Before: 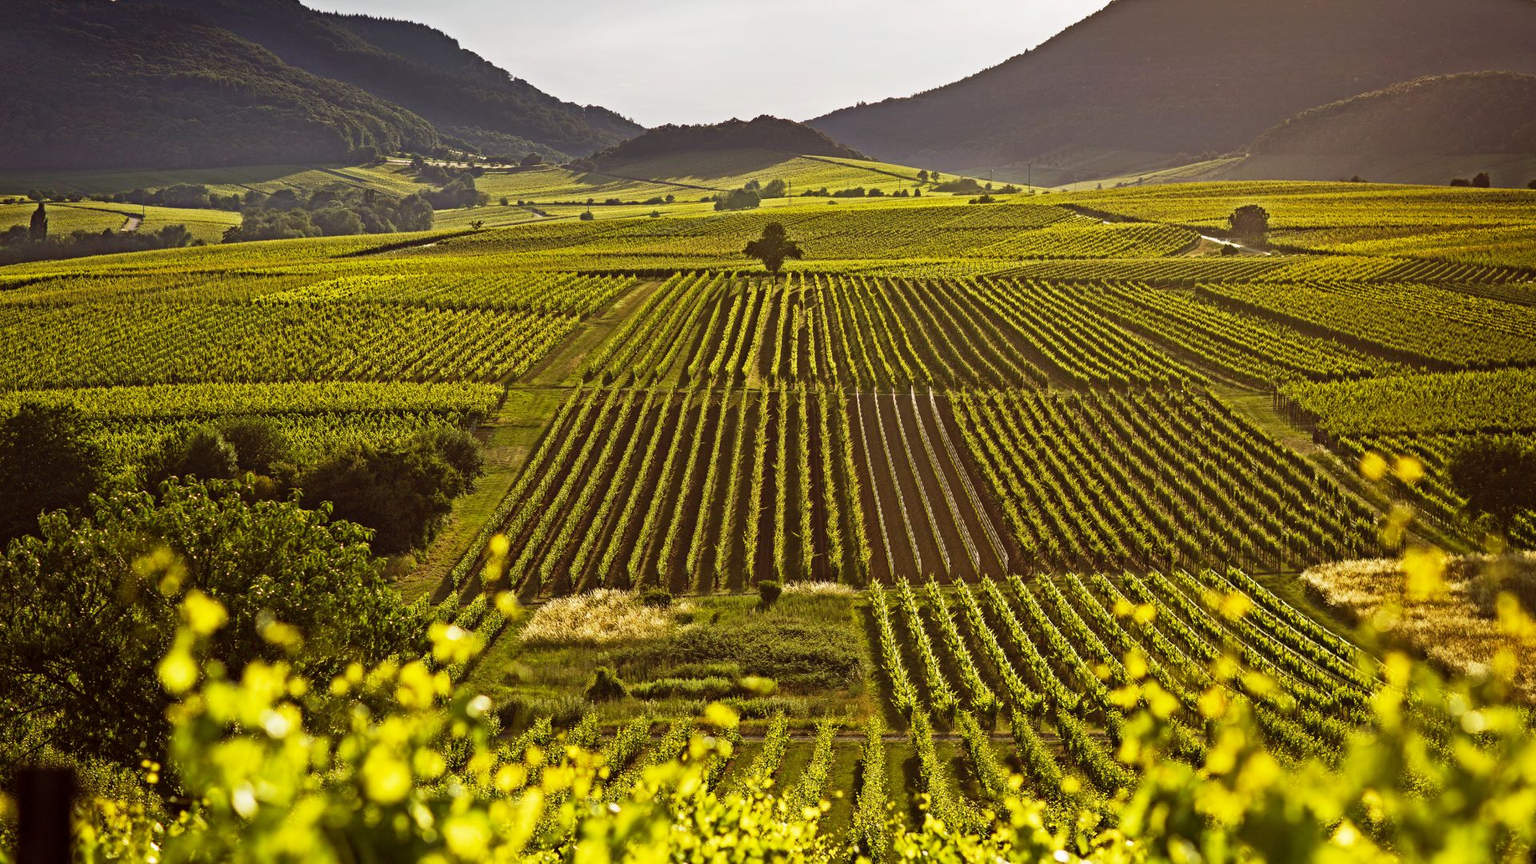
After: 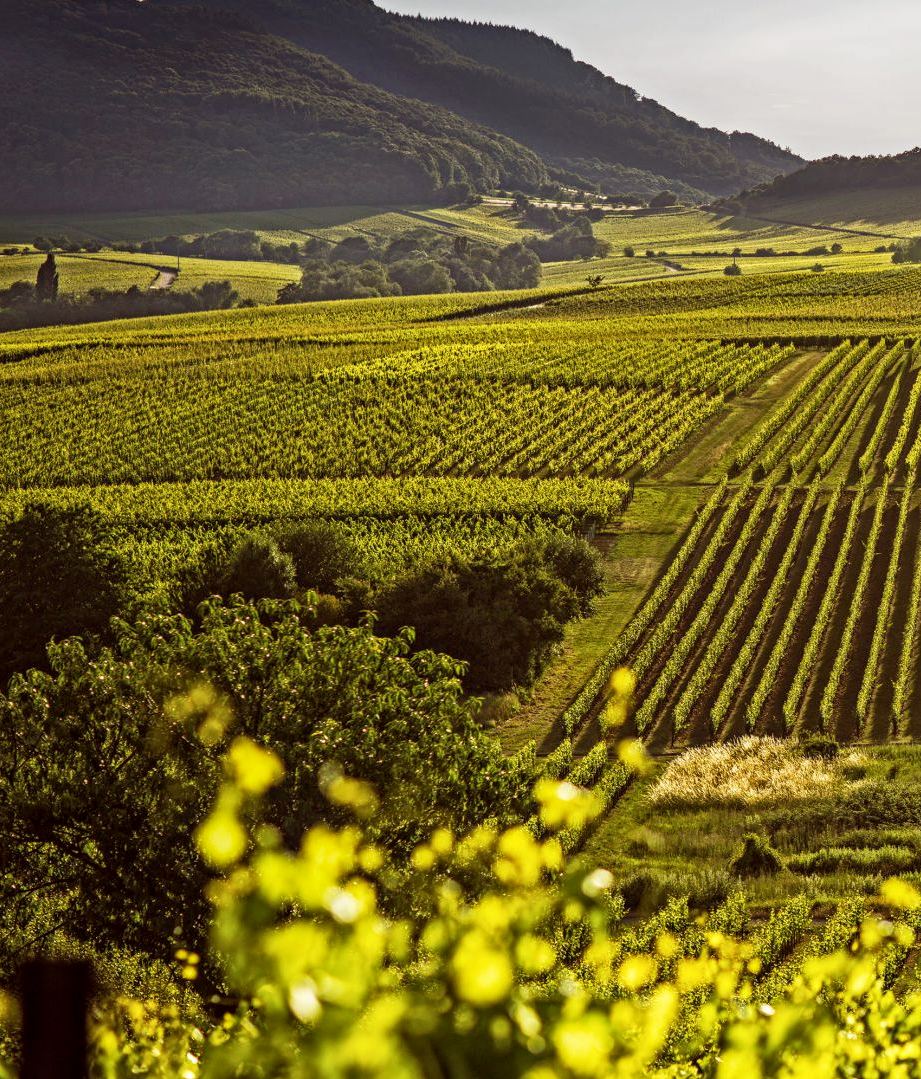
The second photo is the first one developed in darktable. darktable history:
local contrast: on, module defaults
crop and rotate: left 0.055%, top 0%, right 51.966%
